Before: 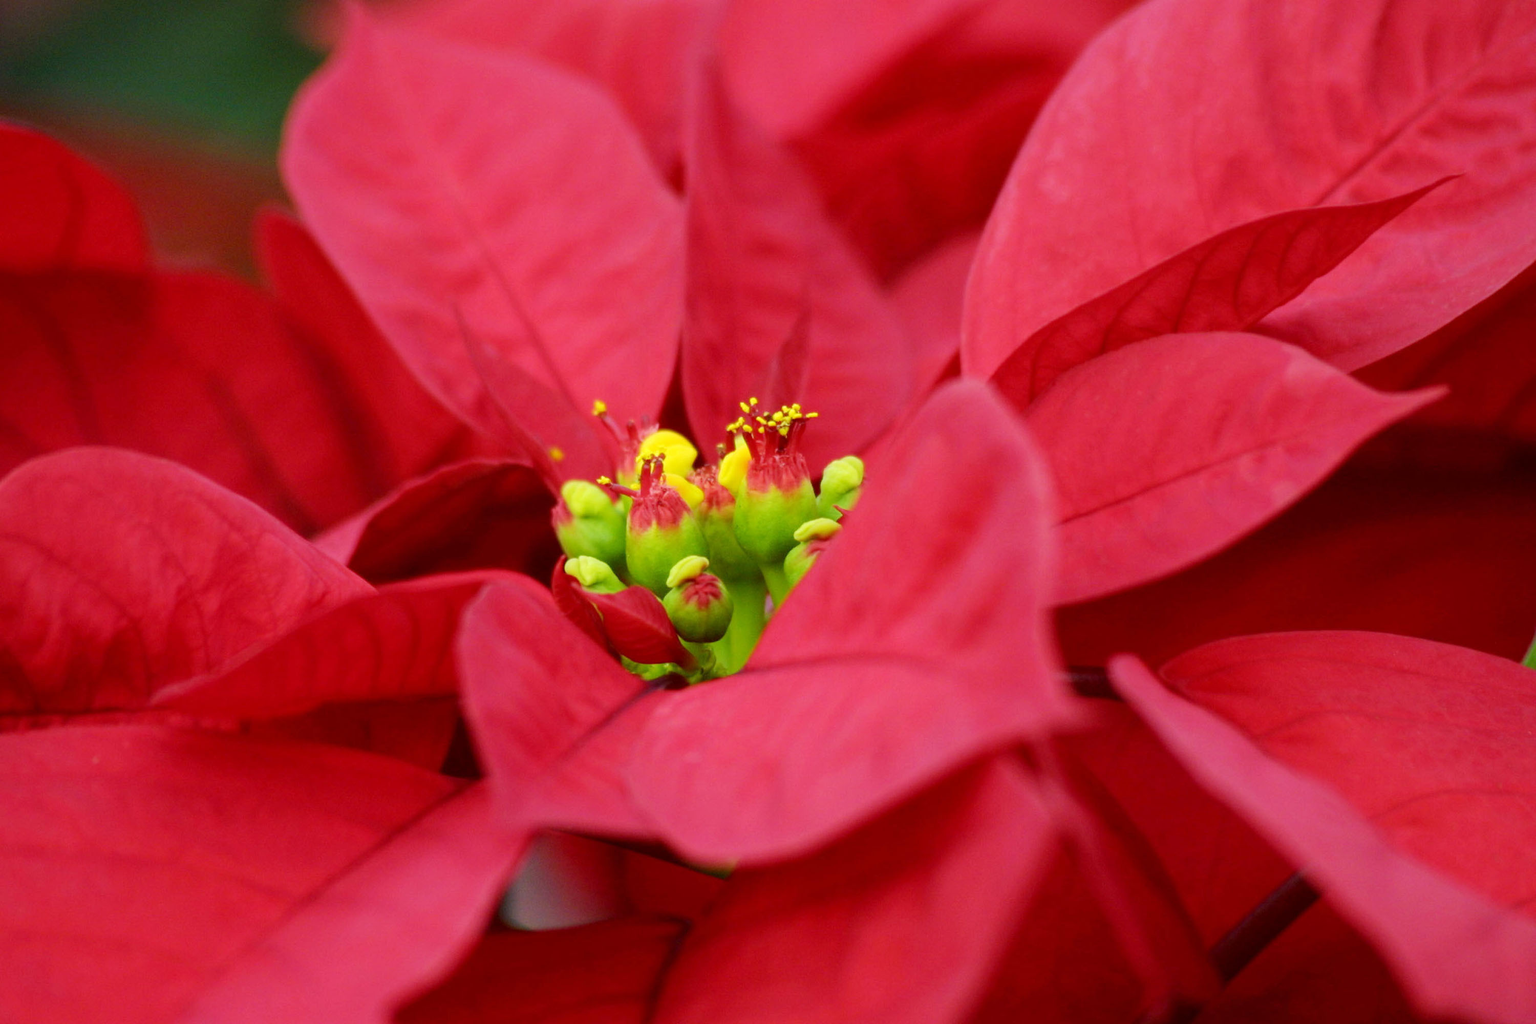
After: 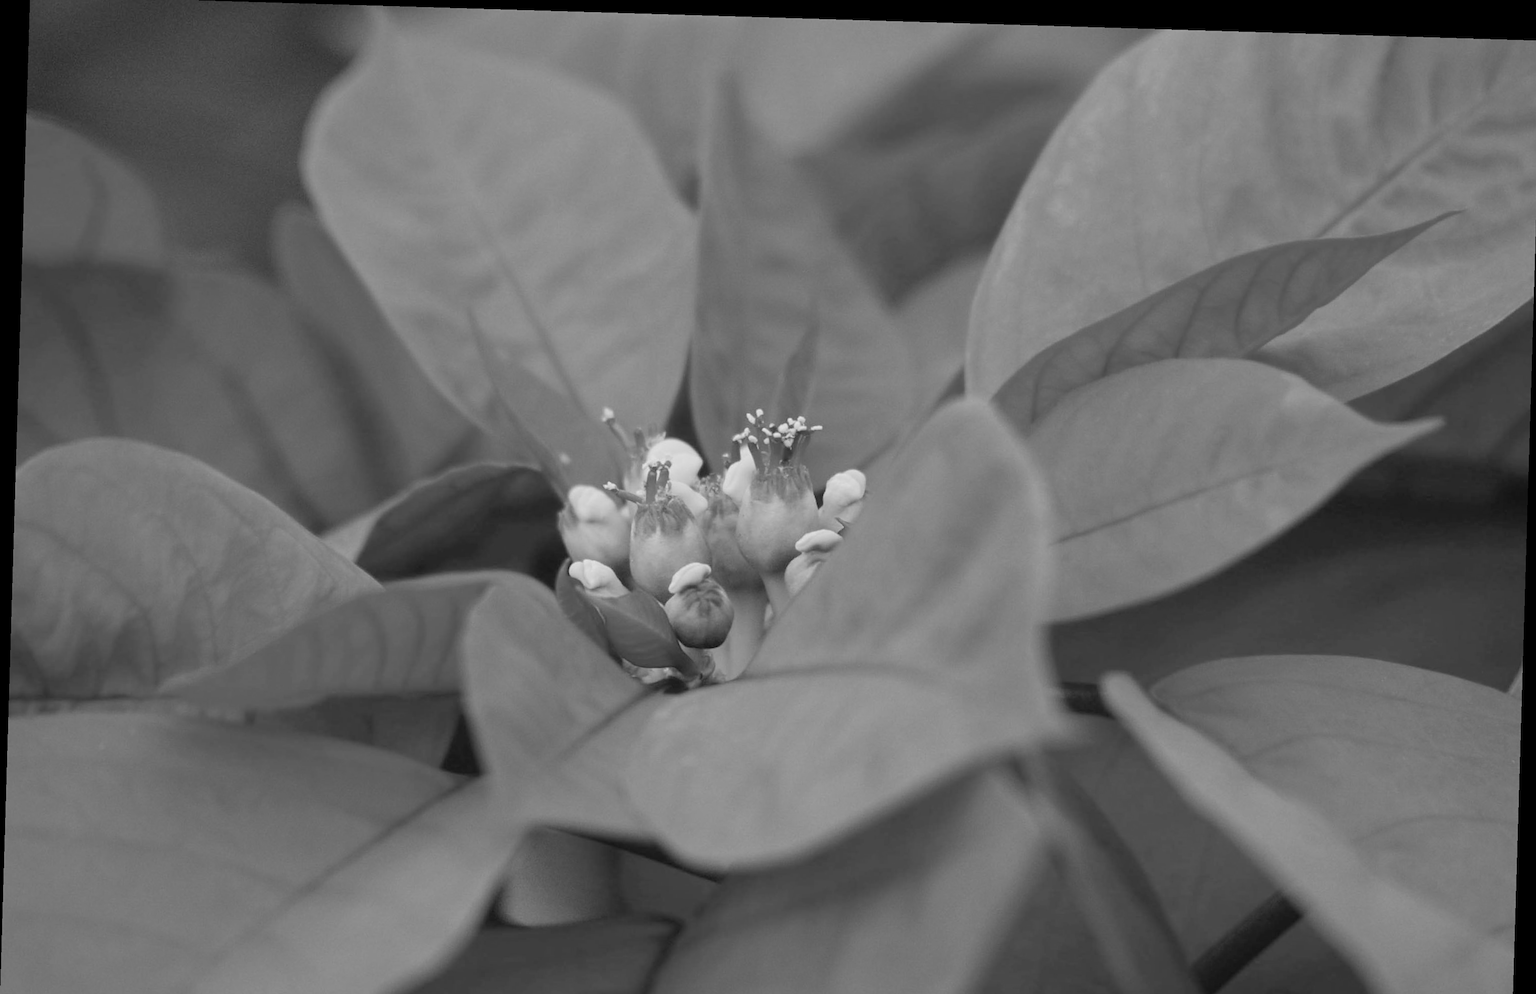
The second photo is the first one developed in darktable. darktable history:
color zones: curves: ch0 [(0, 0.5) (0.143, 0.52) (0.286, 0.5) (0.429, 0.5) (0.571, 0.5) (0.714, 0.5) (0.857, 0.5) (1, 0.5)]; ch1 [(0, 0.489) (0.155, 0.45) (0.286, 0.466) (0.429, 0.5) (0.571, 0.5) (0.714, 0.5) (0.857, 0.5) (1, 0.489)]
shadows and highlights: radius 125.46, shadows 21.19, highlights -21.19, low approximation 0.01
crop: top 0.448%, right 0.264%, bottom 5.045%
white balance: red 0.948, green 1.02, blue 1.176
sharpen: amount 0.2
rotate and perspective: rotation 1.72°, automatic cropping off
contrast brightness saturation: brightness 0.09, saturation 0.19
color calibration: output gray [0.267, 0.423, 0.267, 0], illuminant same as pipeline (D50), adaptation none (bypass)
